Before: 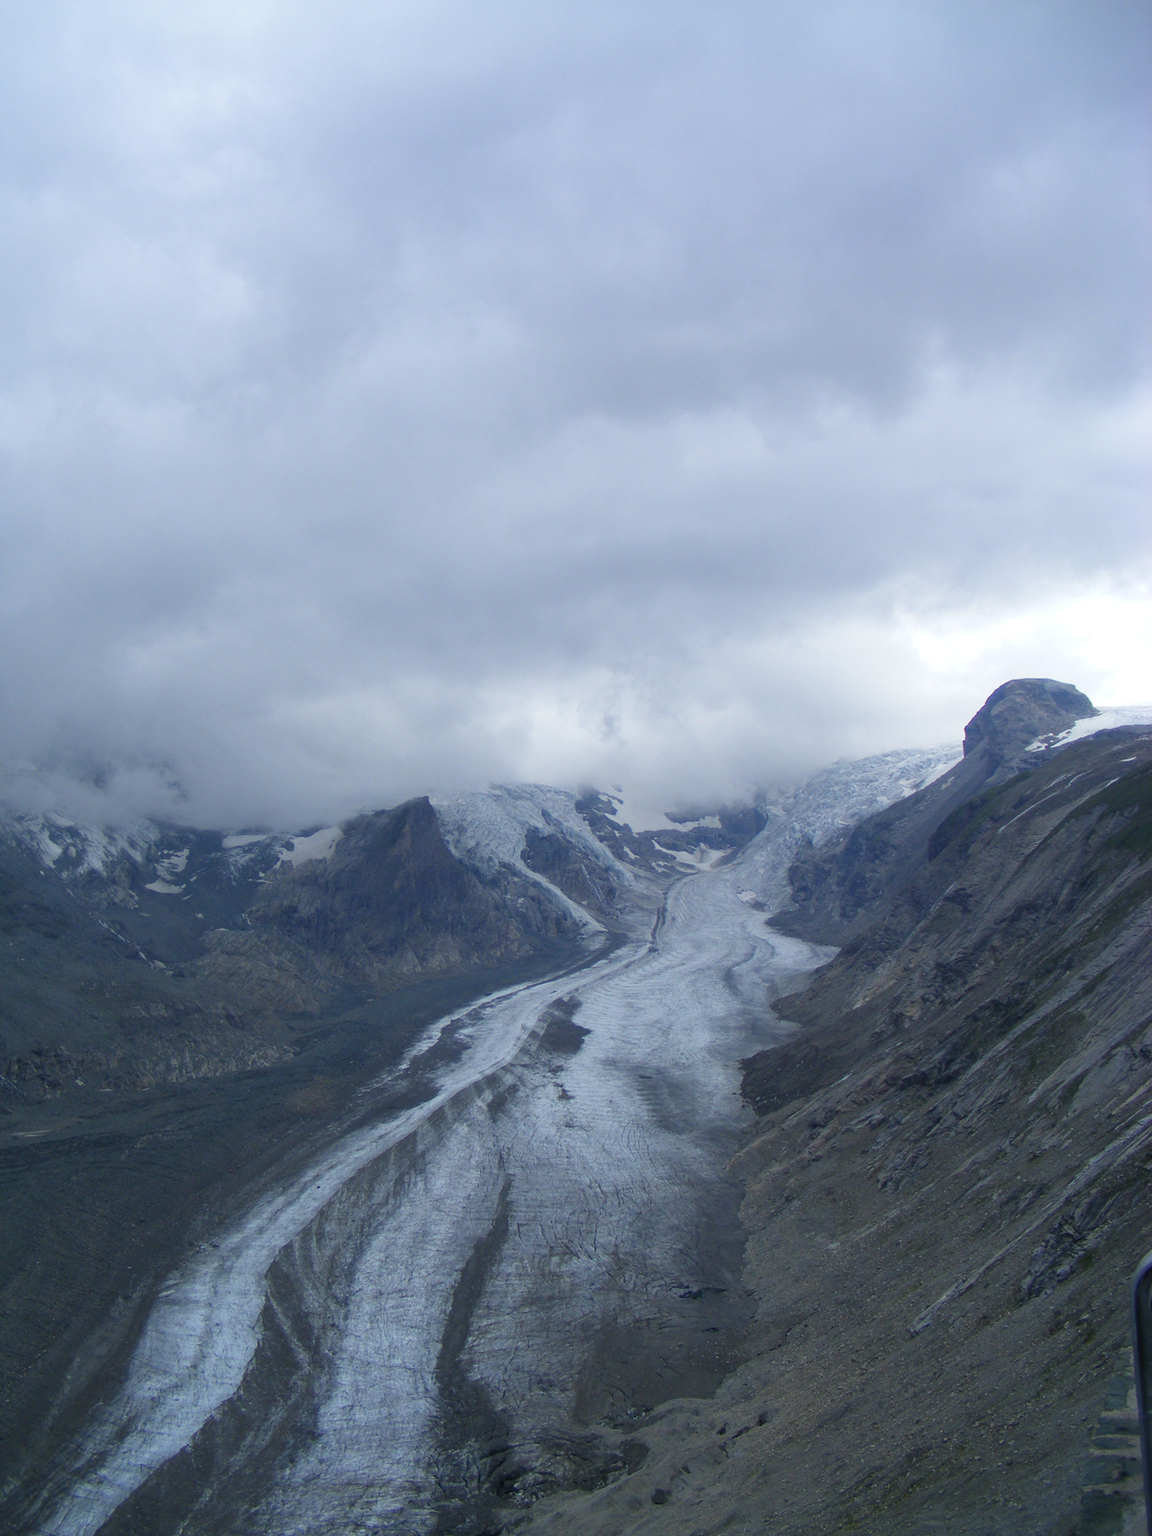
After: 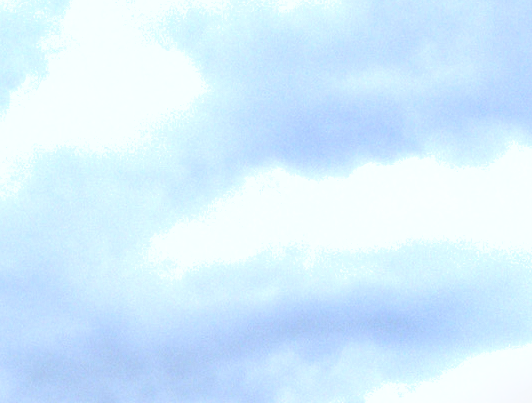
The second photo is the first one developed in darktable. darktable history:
crop: left 28.782%, top 16.817%, right 26.658%, bottom 57.958%
shadows and highlights: low approximation 0.01, soften with gaussian
exposure: exposure 0.922 EV, compensate highlight preservation false
